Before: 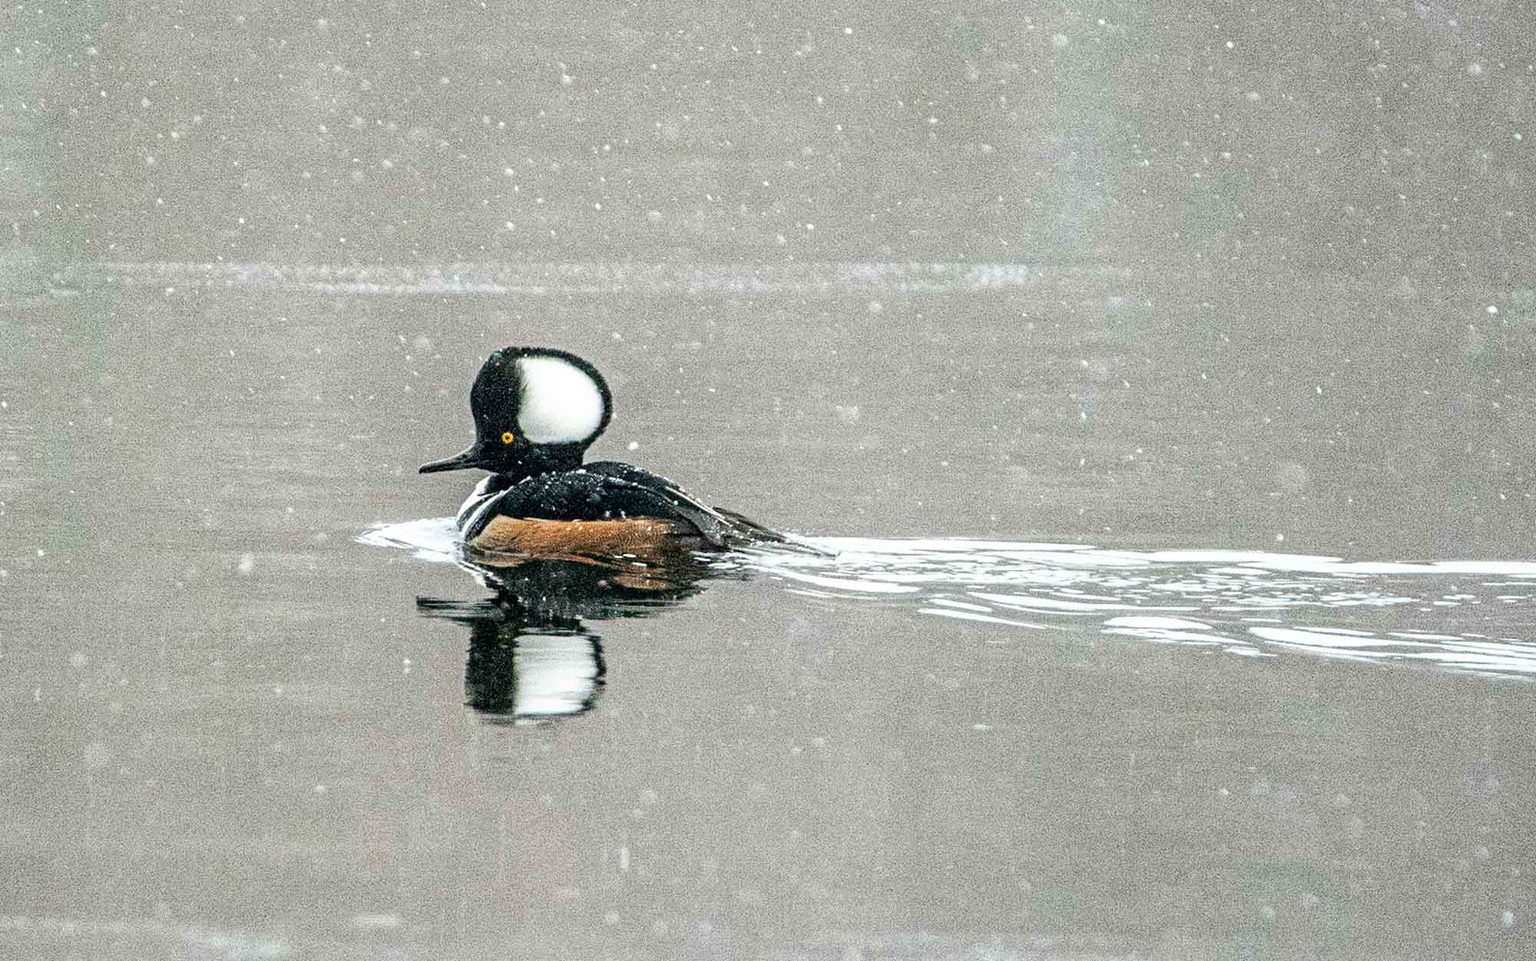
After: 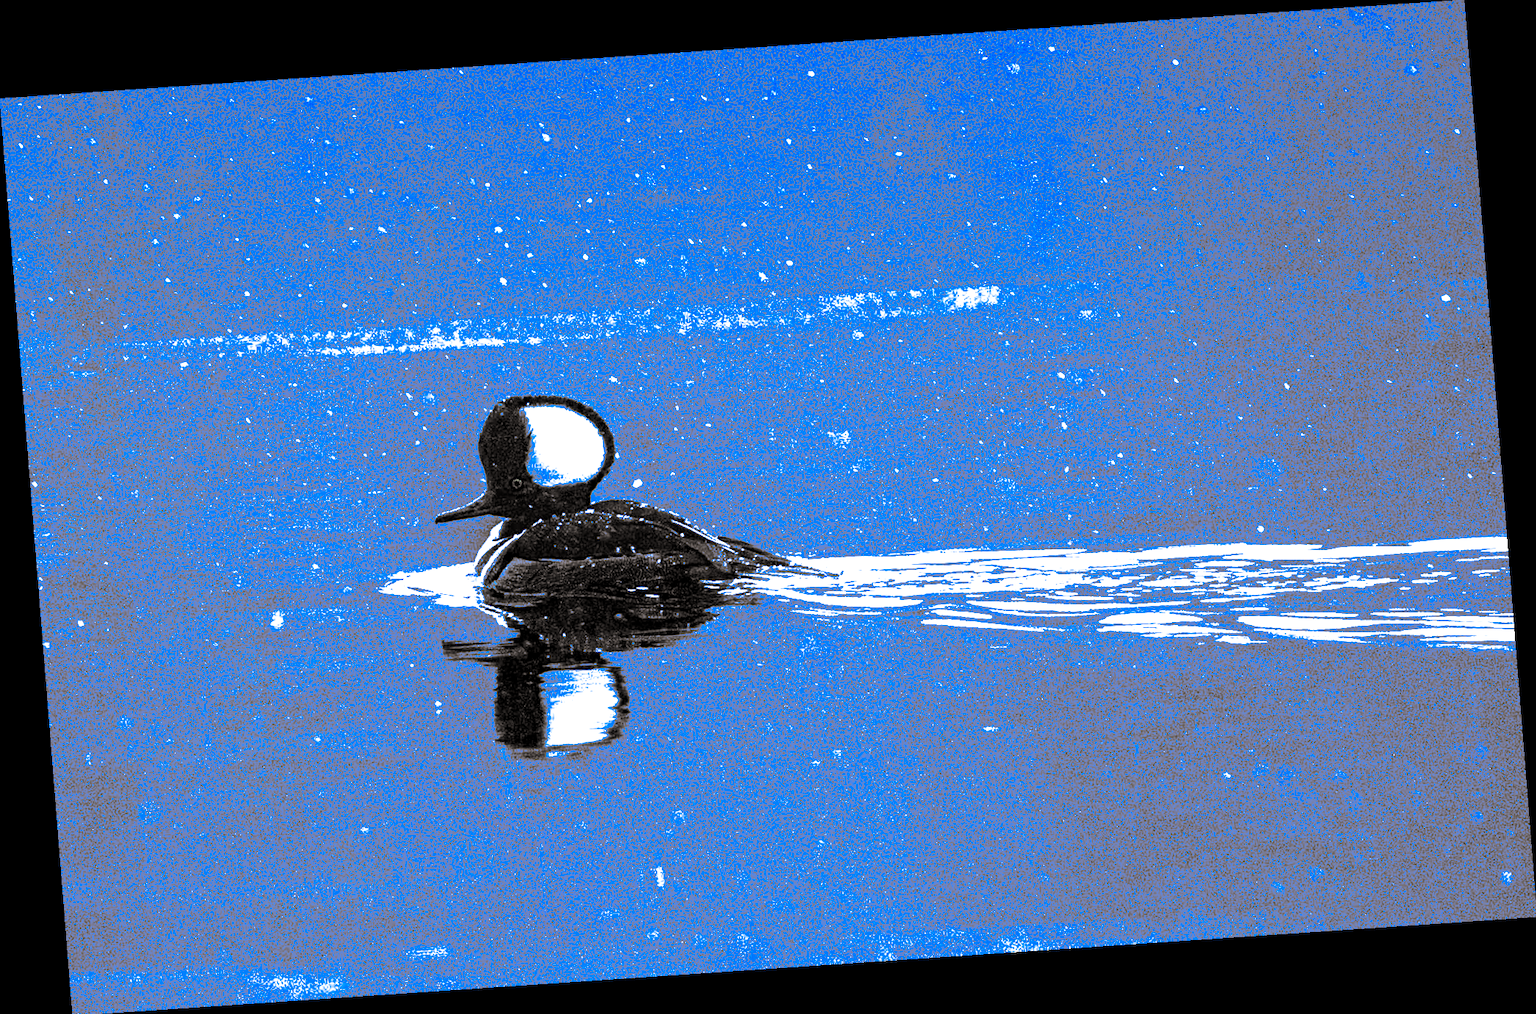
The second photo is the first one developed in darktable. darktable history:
rotate and perspective: rotation -4.2°, shear 0.006, automatic cropping off
split-toning: shadows › hue 26°, shadows › saturation 0.09, highlights › hue 40°, highlights › saturation 0.18, balance -63, compress 0%
white balance: red 0.766, blue 1.537
graduated density: density 2.02 EV, hardness 44%, rotation 0.374°, offset 8.21, hue 208.8°, saturation 97%
contrast brightness saturation: brightness -1, saturation 1
